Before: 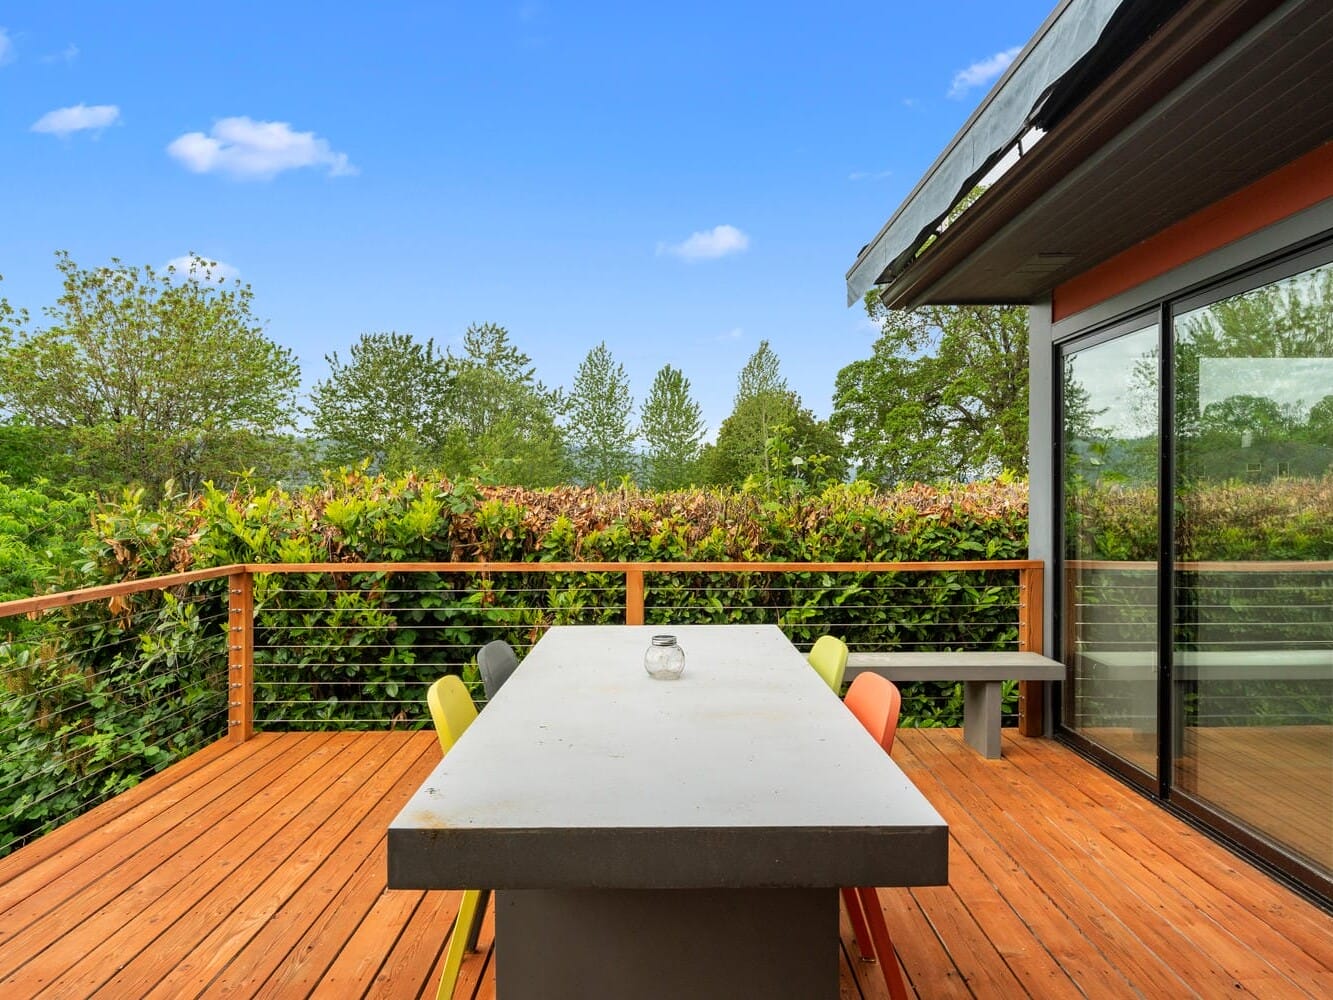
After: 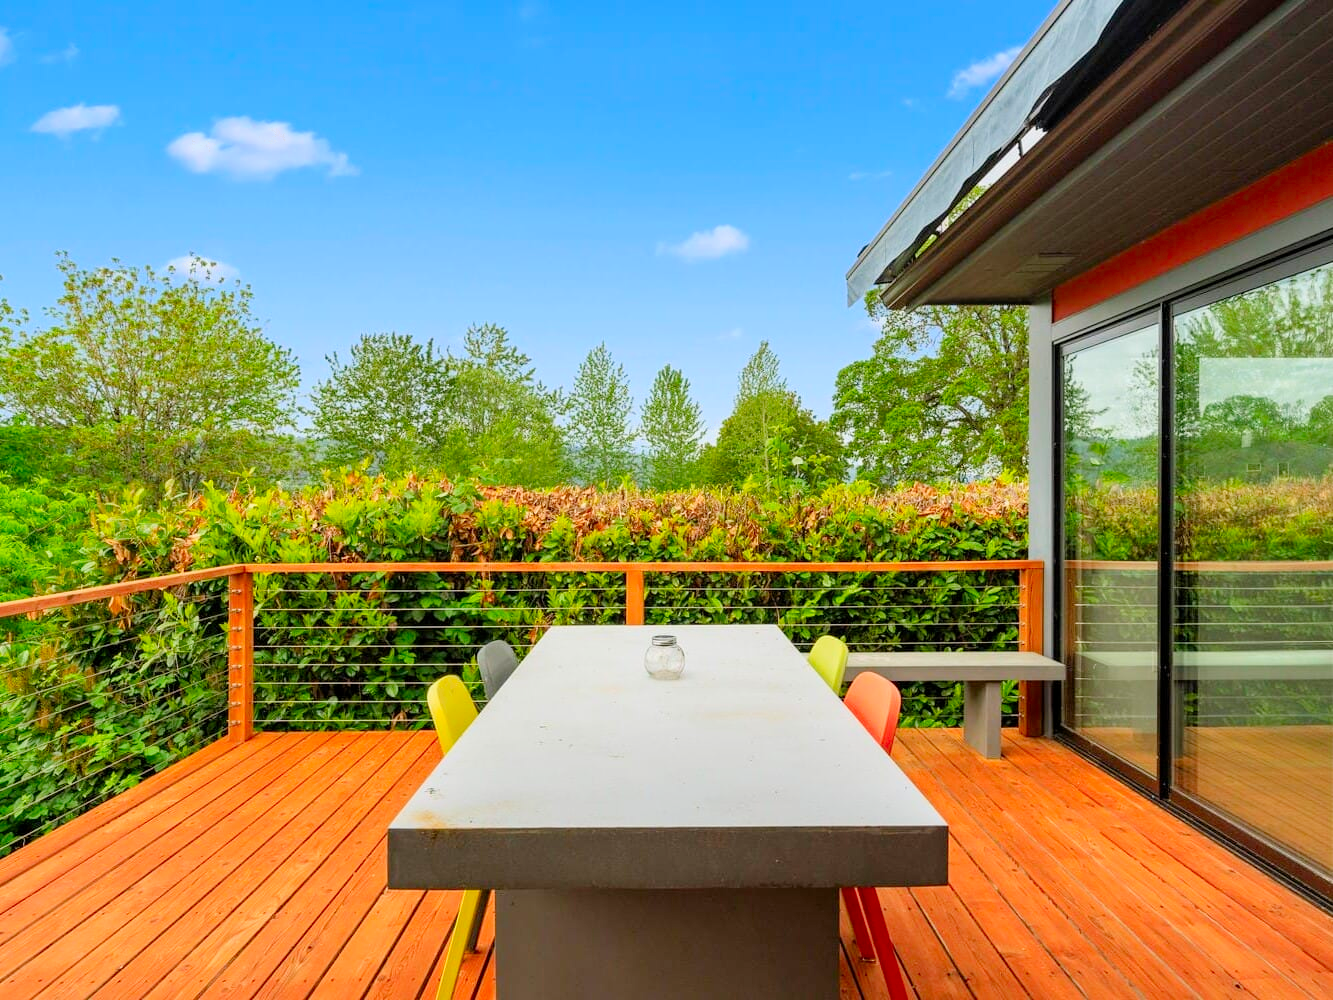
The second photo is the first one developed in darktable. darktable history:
exposure: exposure 0.745 EV, compensate exposure bias true, compensate highlight preservation false
contrast brightness saturation: saturation 0.49
filmic rgb: middle gray luminance 18.34%, black relative exposure -10.41 EV, white relative exposure 3.4 EV, threshold 2.98 EV, target black luminance 0%, hardness 6.02, latitude 98.67%, contrast 0.849, shadows ↔ highlights balance 0.367%, enable highlight reconstruction true
